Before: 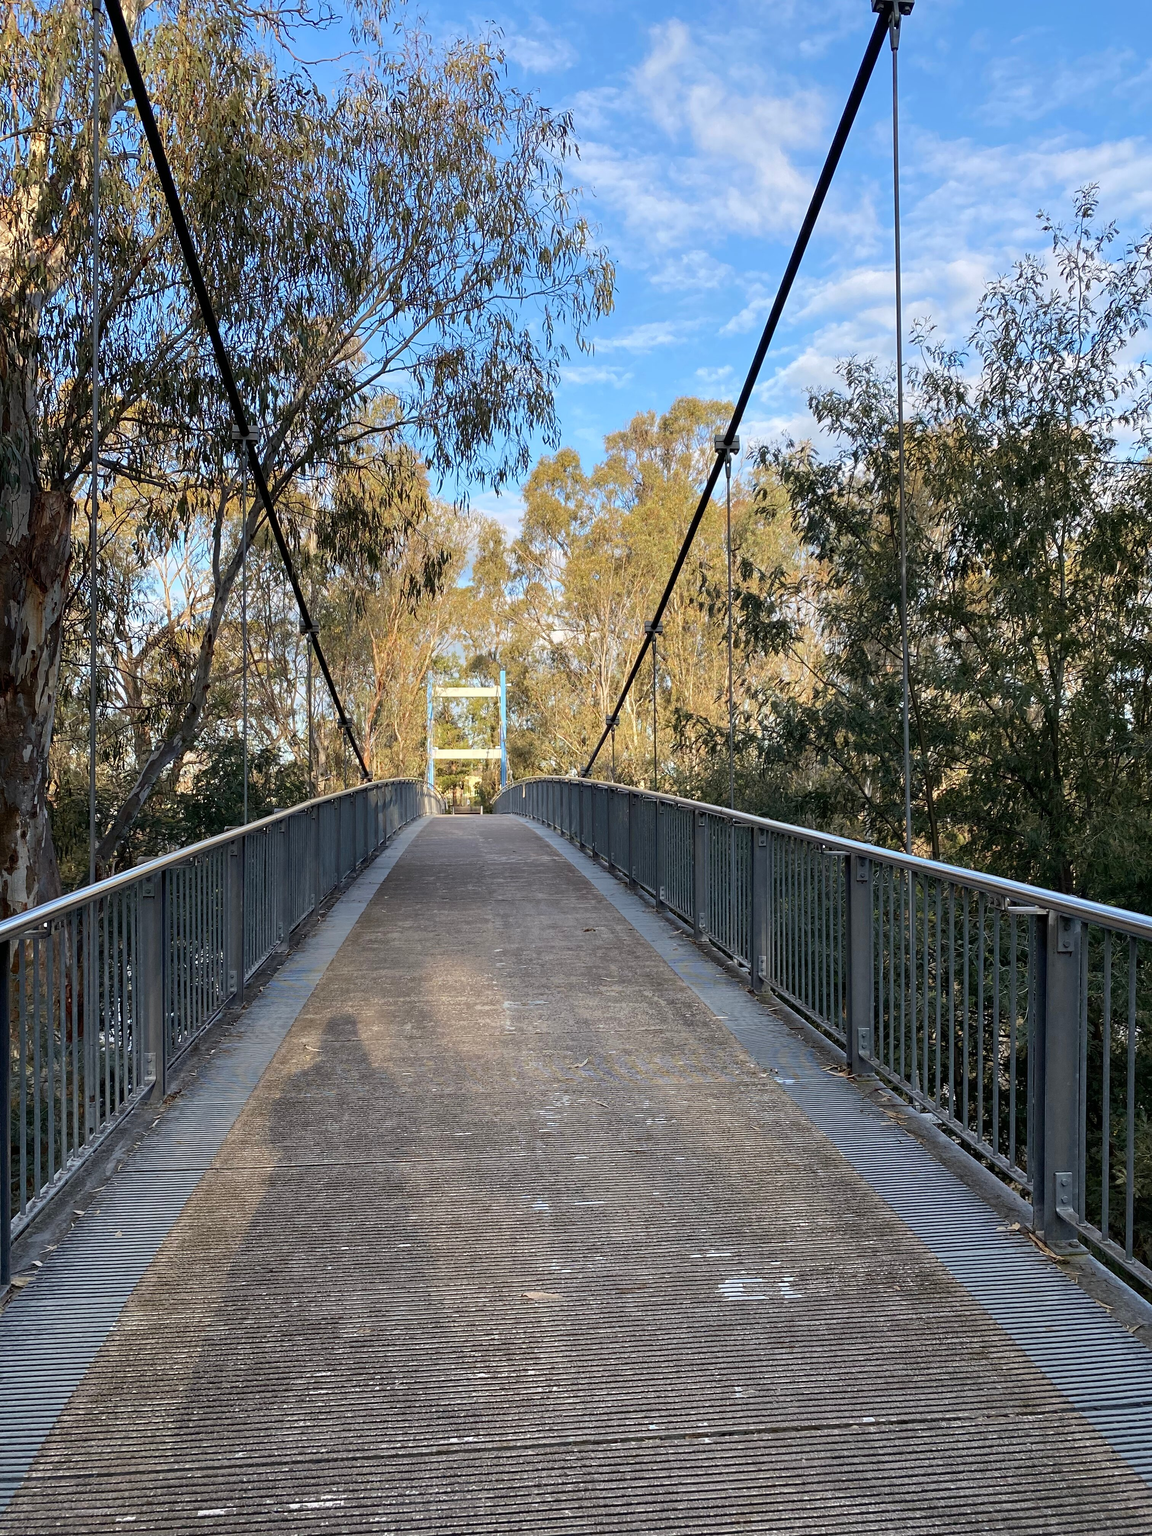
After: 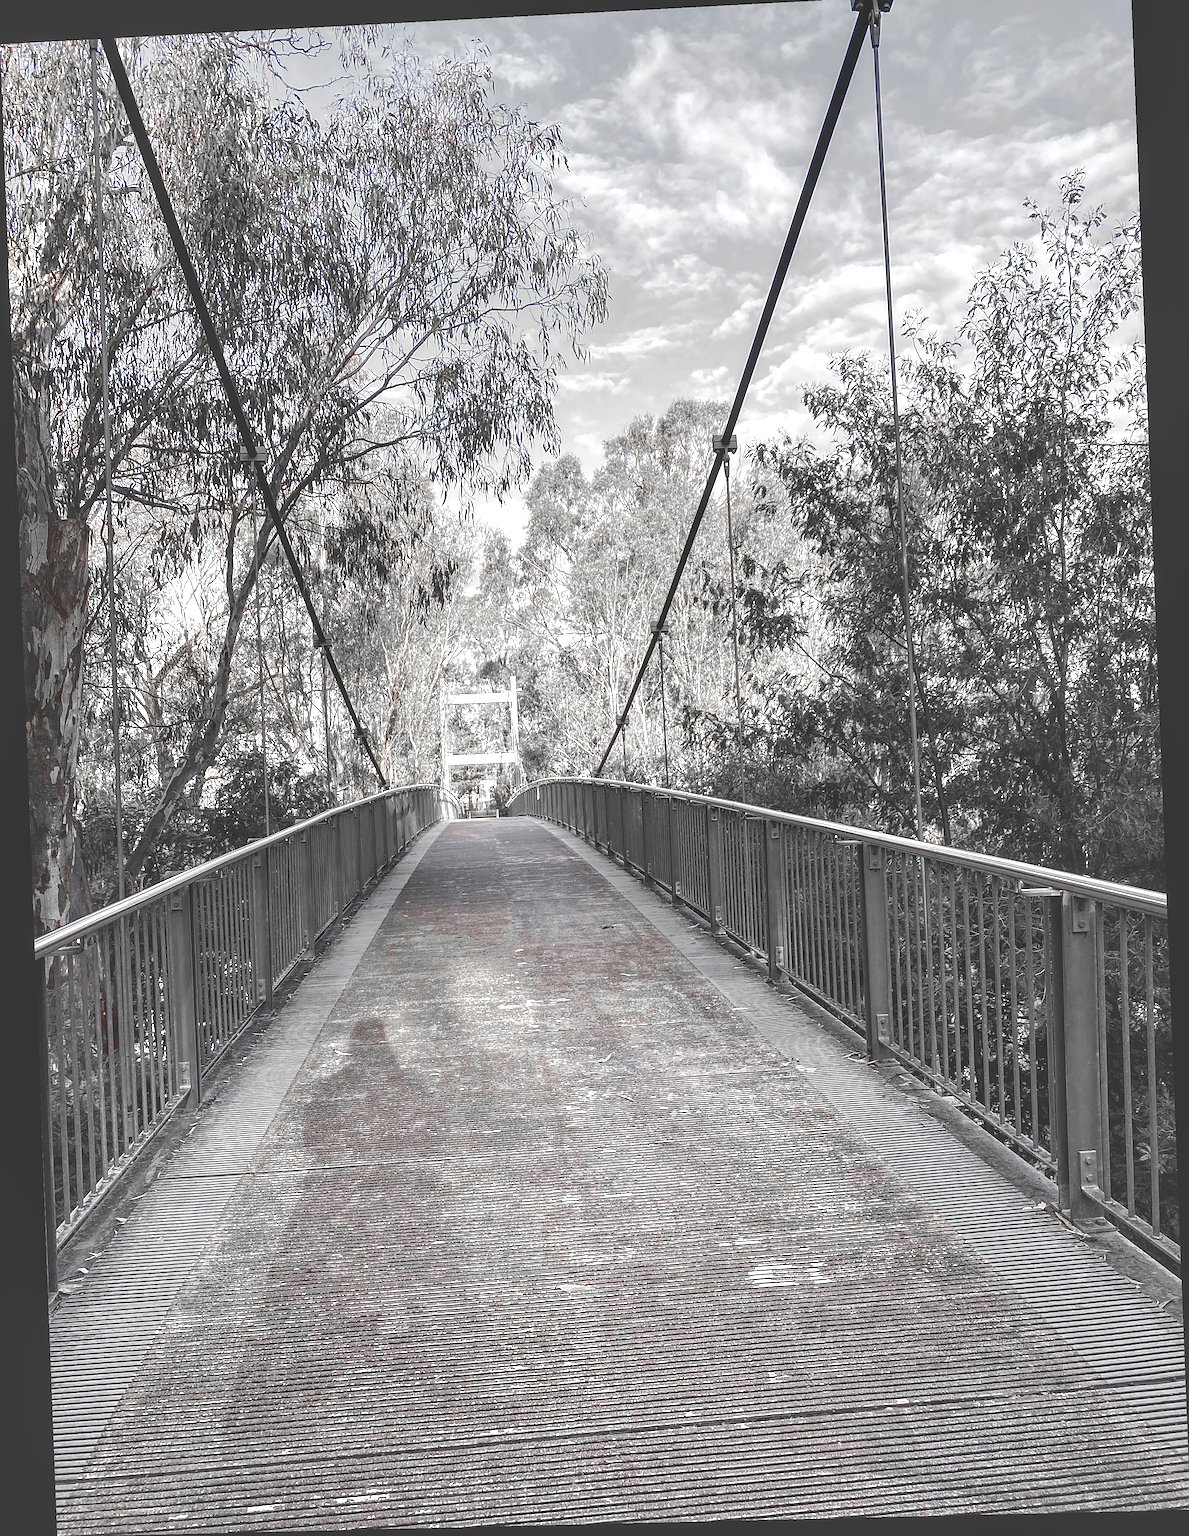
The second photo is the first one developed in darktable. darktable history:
rotate and perspective: rotation -2.22°, lens shift (horizontal) -0.022, automatic cropping off
local contrast: highlights 25%, detail 150%
sharpen: on, module defaults
crop: top 1.049%, right 0.001%
exposure: black level correction -0.03, compensate highlight preservation false
color balance rgb: perceptual saturation grading › global saturation 20%, perceptual saturation grading › highlights -50%, perceptual saturation grading › shadows 30%, perceptual brilliance grading › global brilliance 10%, perceptual brilliance grading › shadows 15%
color zones: curves: ch0 [(0, 0.278) (0.143, 0.5) (0.286, 0.5) (0.429, 0.5) (0.571, 0.5) (0.714, 0.5) (0.857, 0.5) (1, 0.5)]; ch1 [(0, 1) (0.143, 0.165) (0.286, 0) (0.429, 0) (0.571, 0) (0.714, 0) (0.857, 0.5) (1, 0.5)]; ch2 [(0, 0.508) (0.143, 0.5) (0.286, 0.5) (0.429, 0.5) (0.571, 0.5) (0.714, 0.5) (0.857, 0.5) (1, 0.5)]
